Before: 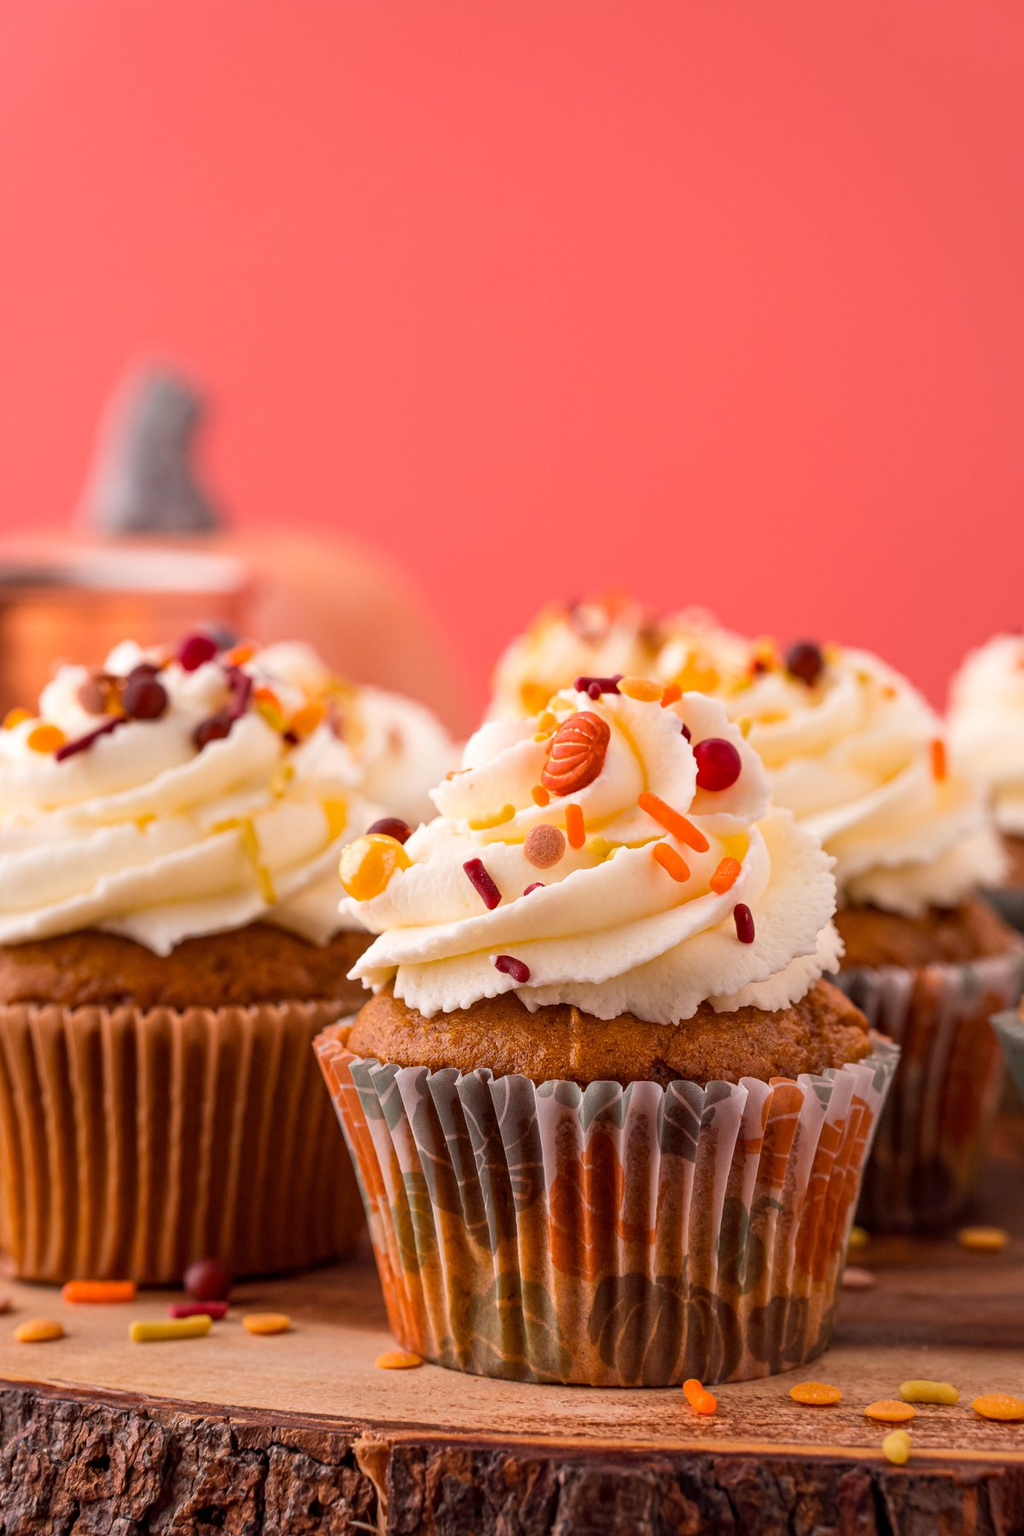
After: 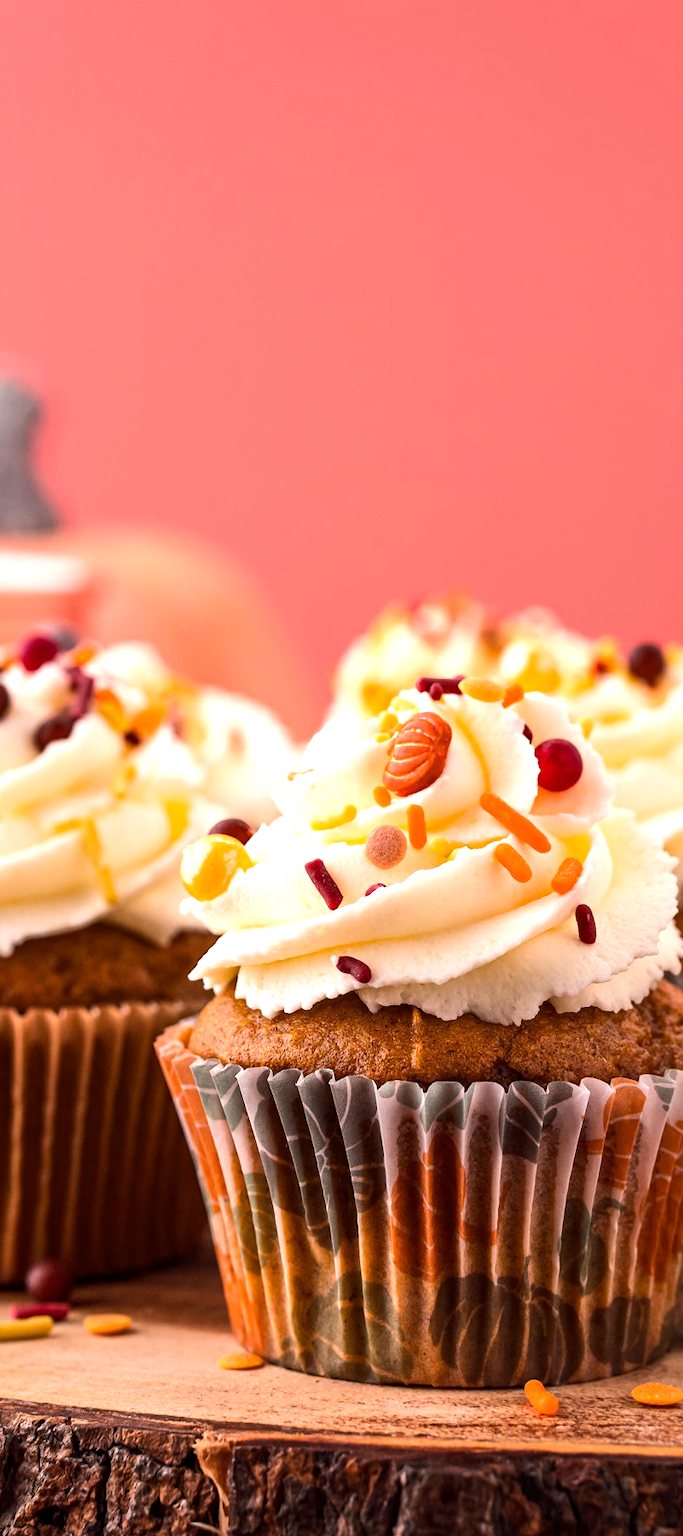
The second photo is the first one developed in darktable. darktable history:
tone equalizer: -8 EV -0.75 EV, -7 EV -0.7 EV, -6 EV -0.6 EV, -5 EV -0.4 EV, -3 EV 0.4 EV, -2 EV 0.6 EV, -1 EV 0.7 EV, +0 EV 0.75 EV, edges refinement/feathering 500, mask exposure compensation -1.57 EV, preserve details no
crop and rotate: left 15.546%, right 17.787%
